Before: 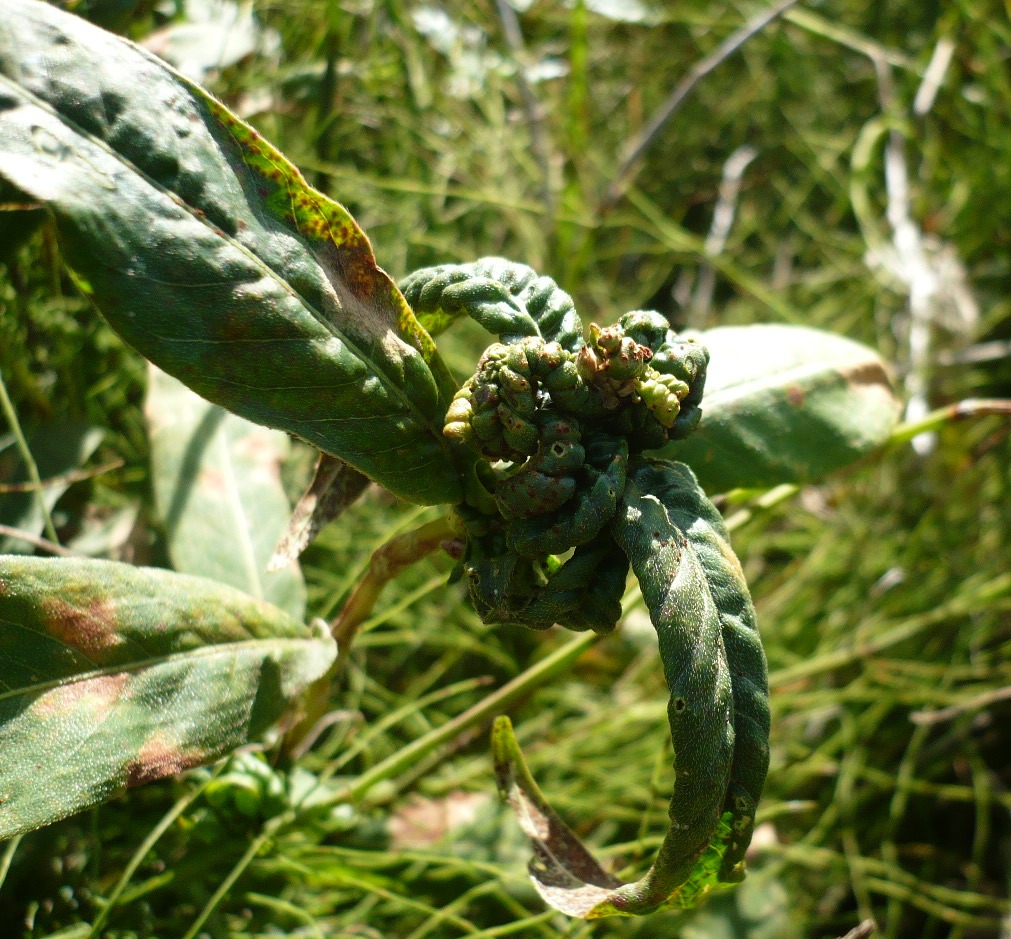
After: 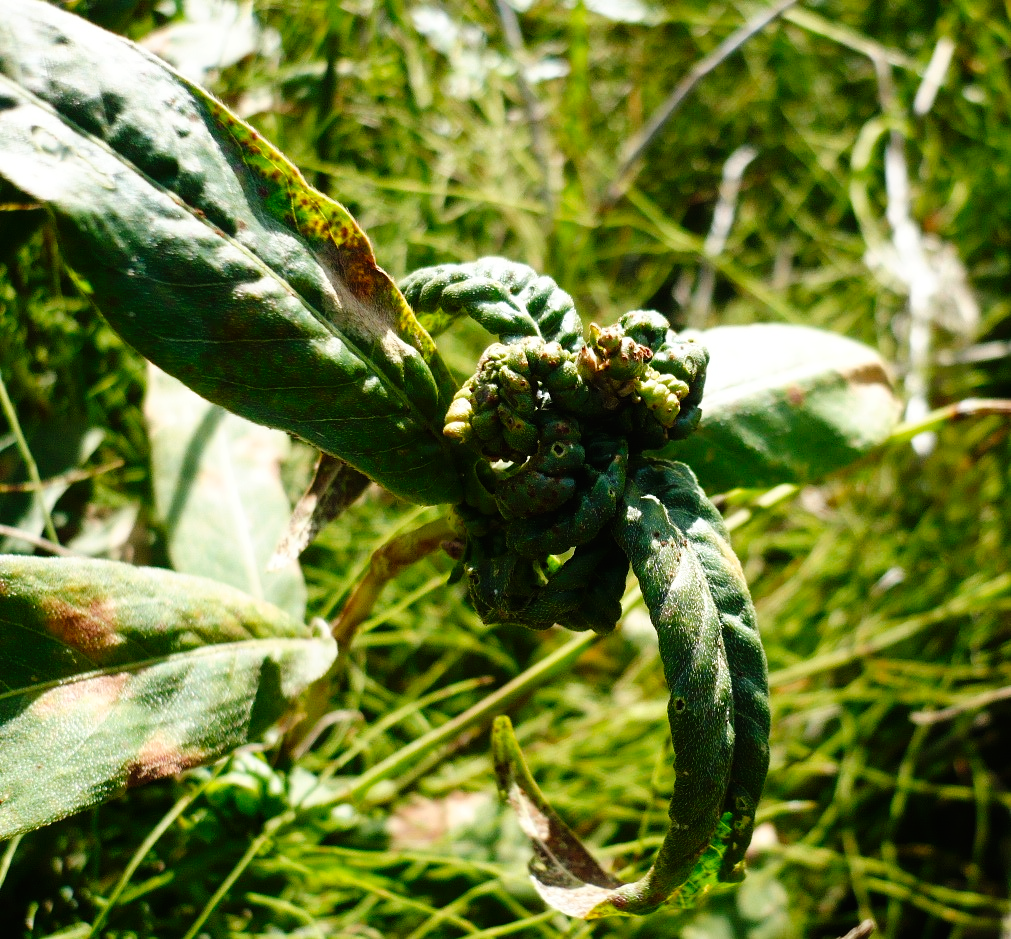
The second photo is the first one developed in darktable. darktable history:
tone curve: curves: ch0 [(0, 0) (0.003, 0.004) (0.011, 0.006) (0.025, 0.011) (0.044, 0.017) (0.069, 0.029) (0.1, 0.047) (0.136, 0.07) (0.177, 0.121) (0.224, 0.182) (0.277, 0.257) (0.335, 0.342) (0.399, 0.432) (0.468, 0.526) (0.543, 0.621) (0.623, 0.711) (0.709, 0.792) (0.801, 0.87) (0.898, 0.951) (1, 1)], preserve colors none
